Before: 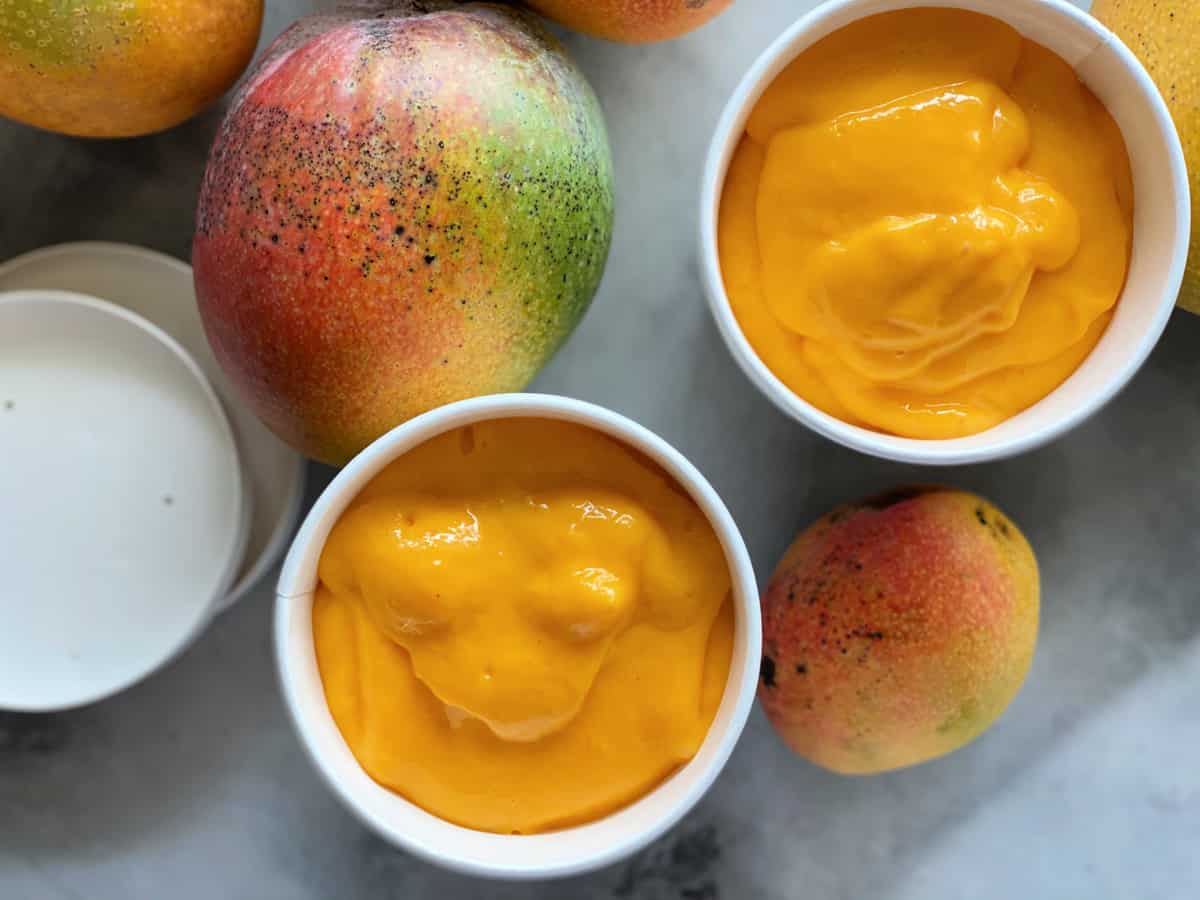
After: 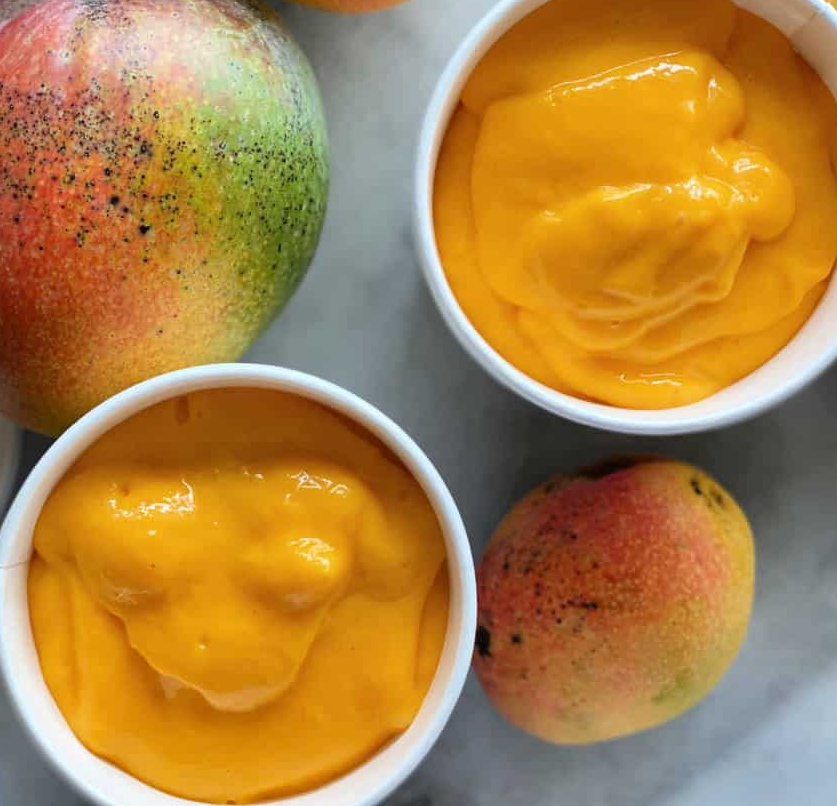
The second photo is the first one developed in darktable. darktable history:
shadows and highlights: shadows 36.21, highlights -27.16, soften with gaussian
crop and rotate: left 23.82%, top 3.355%, right 6.364%, bottom 7%
